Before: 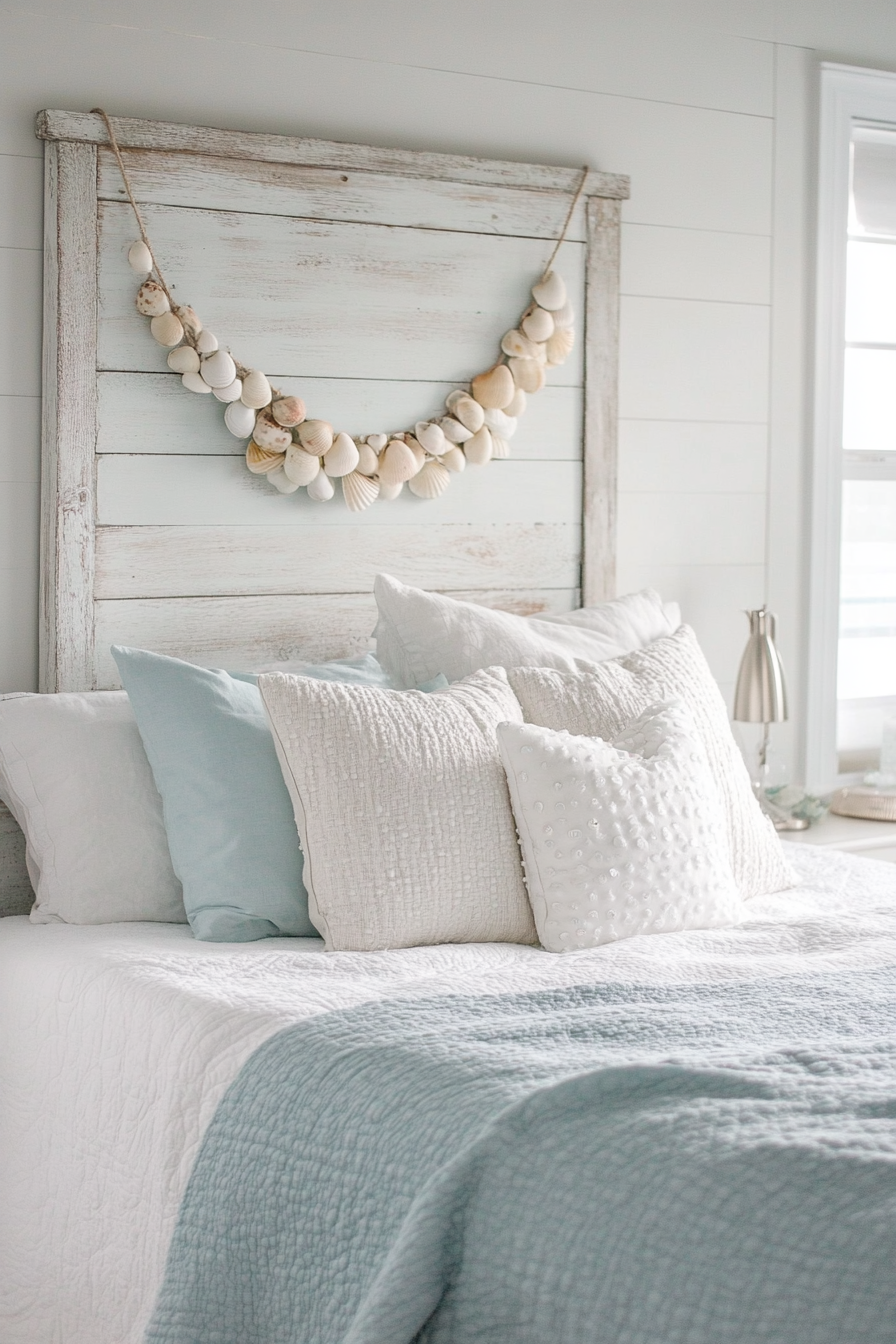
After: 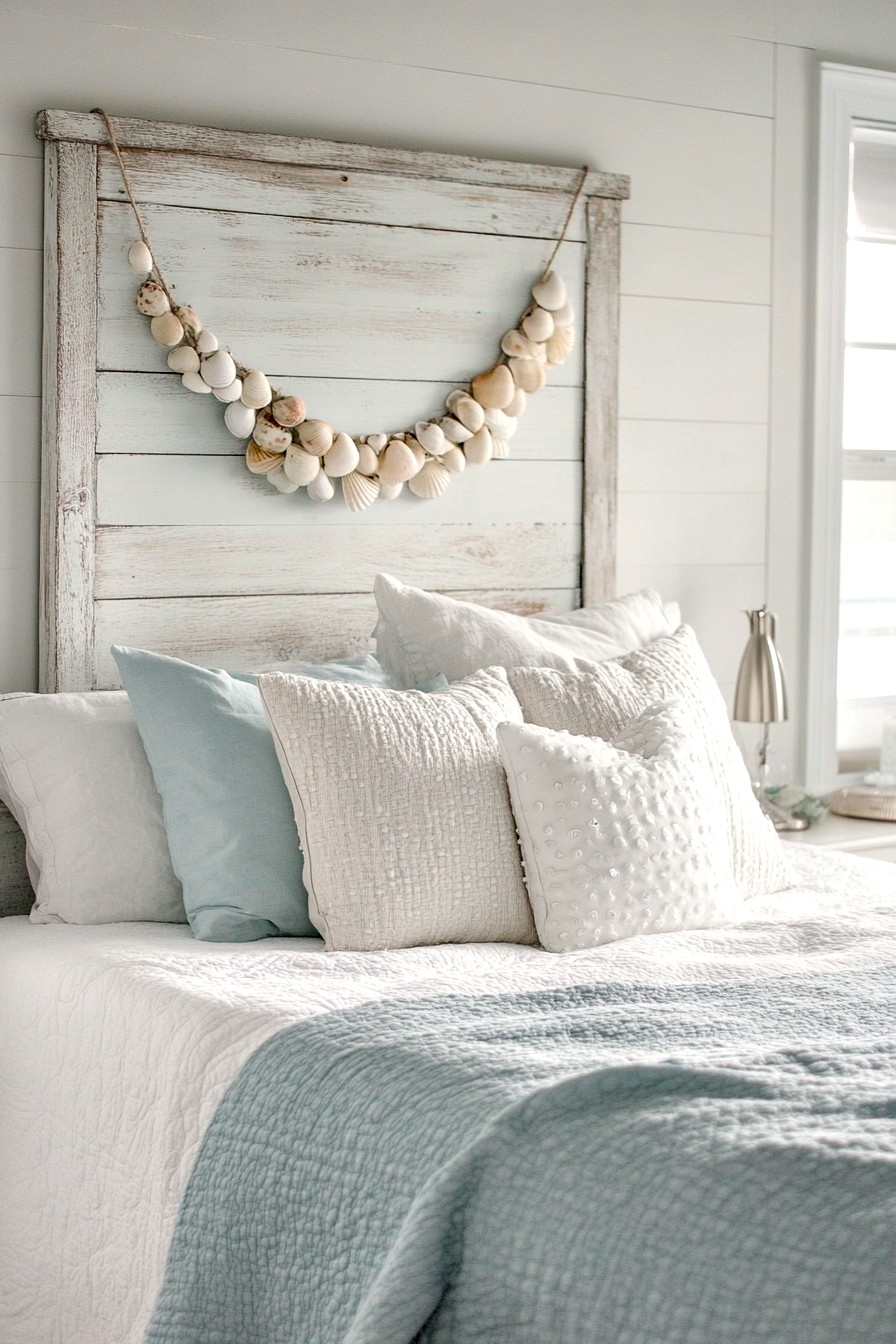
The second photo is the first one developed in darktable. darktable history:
contrast equalizer: octaves 7, y [[0.6 ×6], [0.55 ×6], [0 ×6], [0 ×6], [0 ×6]]
color correction: highlights b* 3.03
